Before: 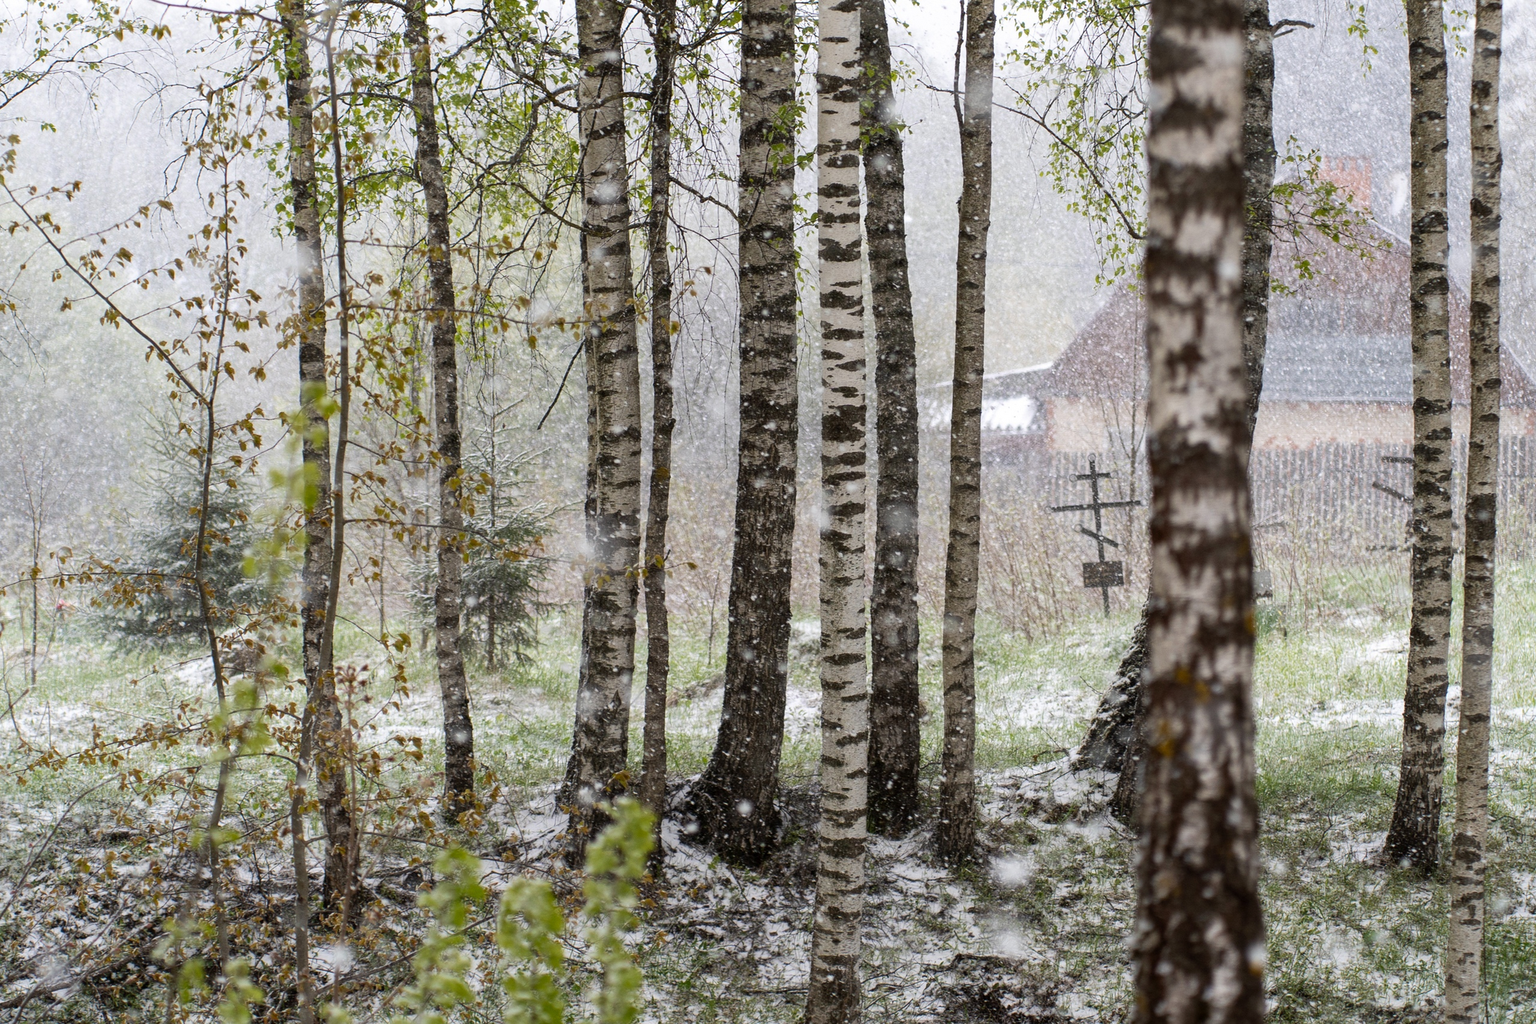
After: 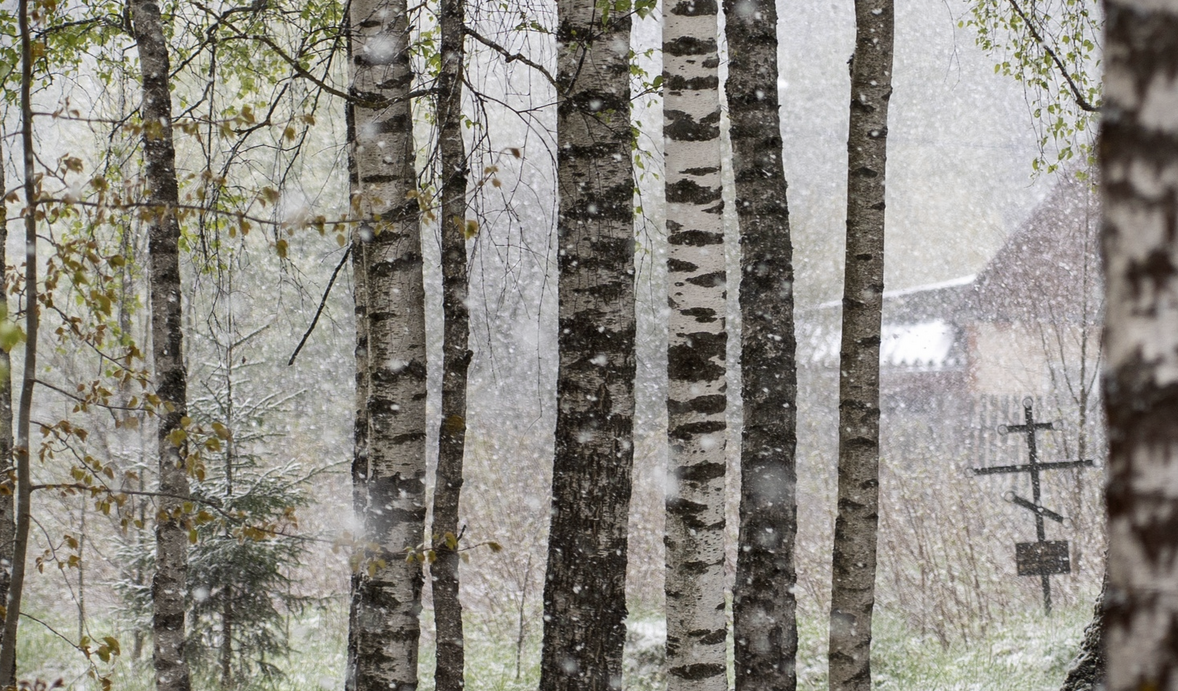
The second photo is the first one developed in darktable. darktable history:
vignetting: fall-off start 100.44%, fall-off radius 71.58%, brightness -0.981, saturation 0.497, width/height ratio 1.17
crop: left 20.944%, top 15.276%, right 21.529%, bottom 34.134%
exposure: exposure -0.015 EV, compensate highlight preservation false
contrast brightness saturation: contrast 0.056, brightness -0.014, saturation -0.242
